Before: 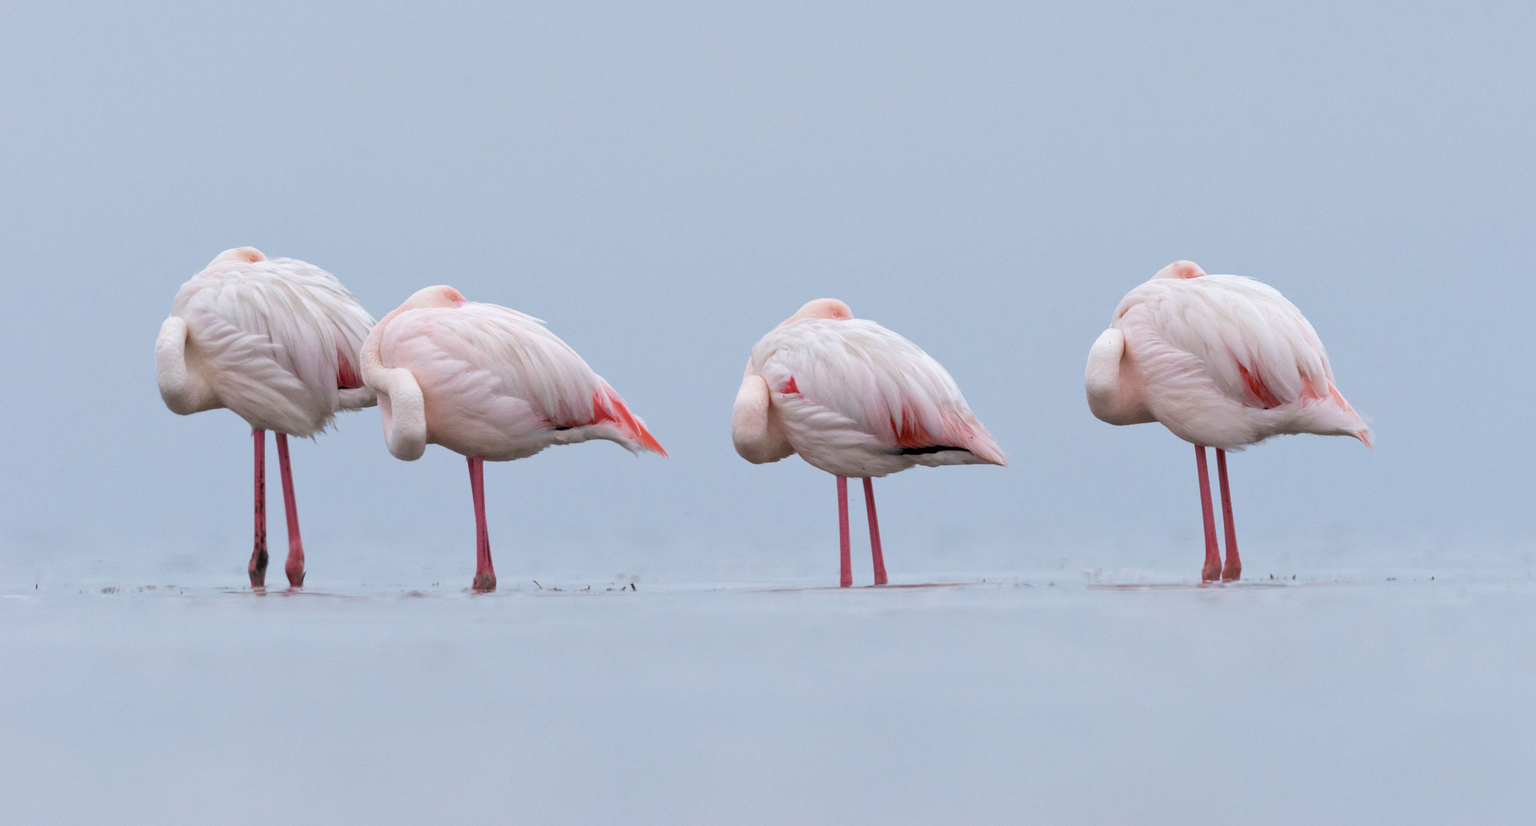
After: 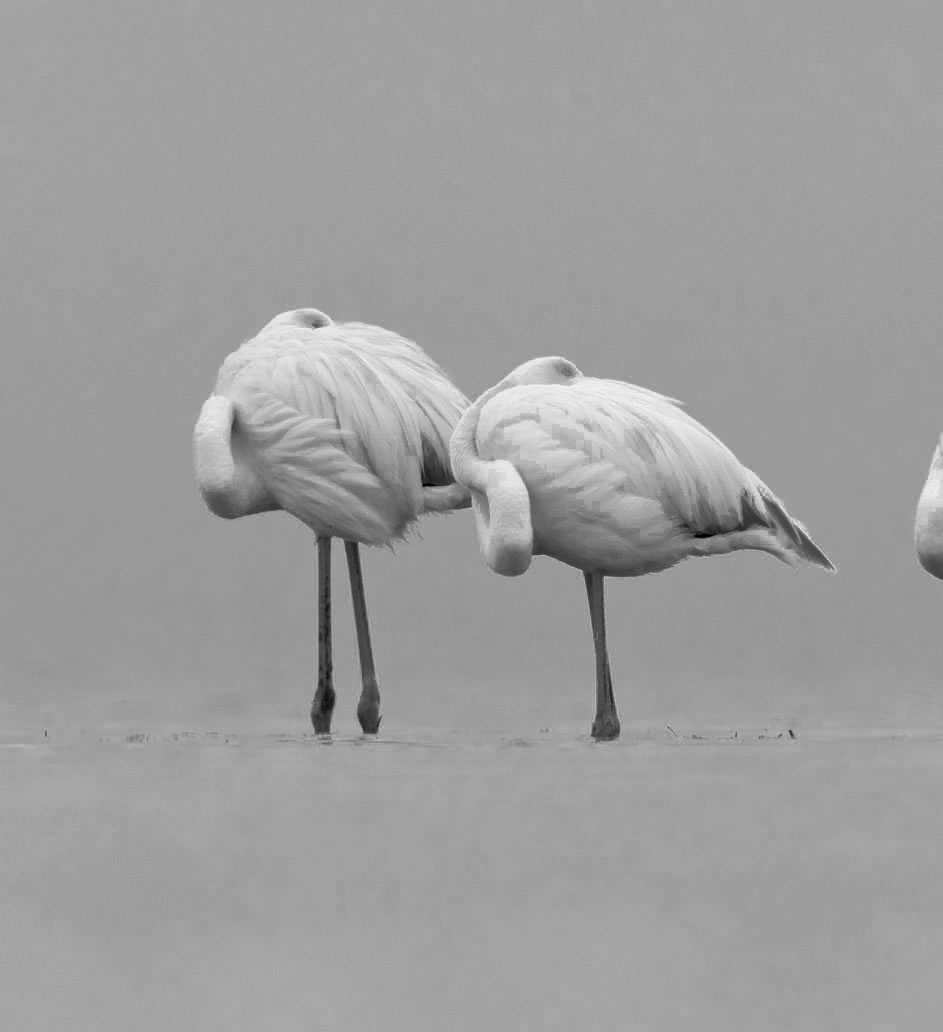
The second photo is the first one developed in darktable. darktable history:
color zones: curves: ch0 [(0.002, 0.429) (0.121, 0.212) (0.198, 0.113) (0.276, 0.344) (0.331, 0.541) (0.41, 0.56) (0.482, 0.289) (0.619, 0.227) (0.721, 0.18) (0.821, 0.435) (0.928, 0.555) (1, 0.587)]; ch1 [(0, 0) (0.143, 0) (0.286, 0) (0.429, 0) (0.571, 0) (0.714, 0) (0.857, 0)]
crop and rotate: left 0%, top 0%, right 50.845%
color balance: output saturation 98.5%
